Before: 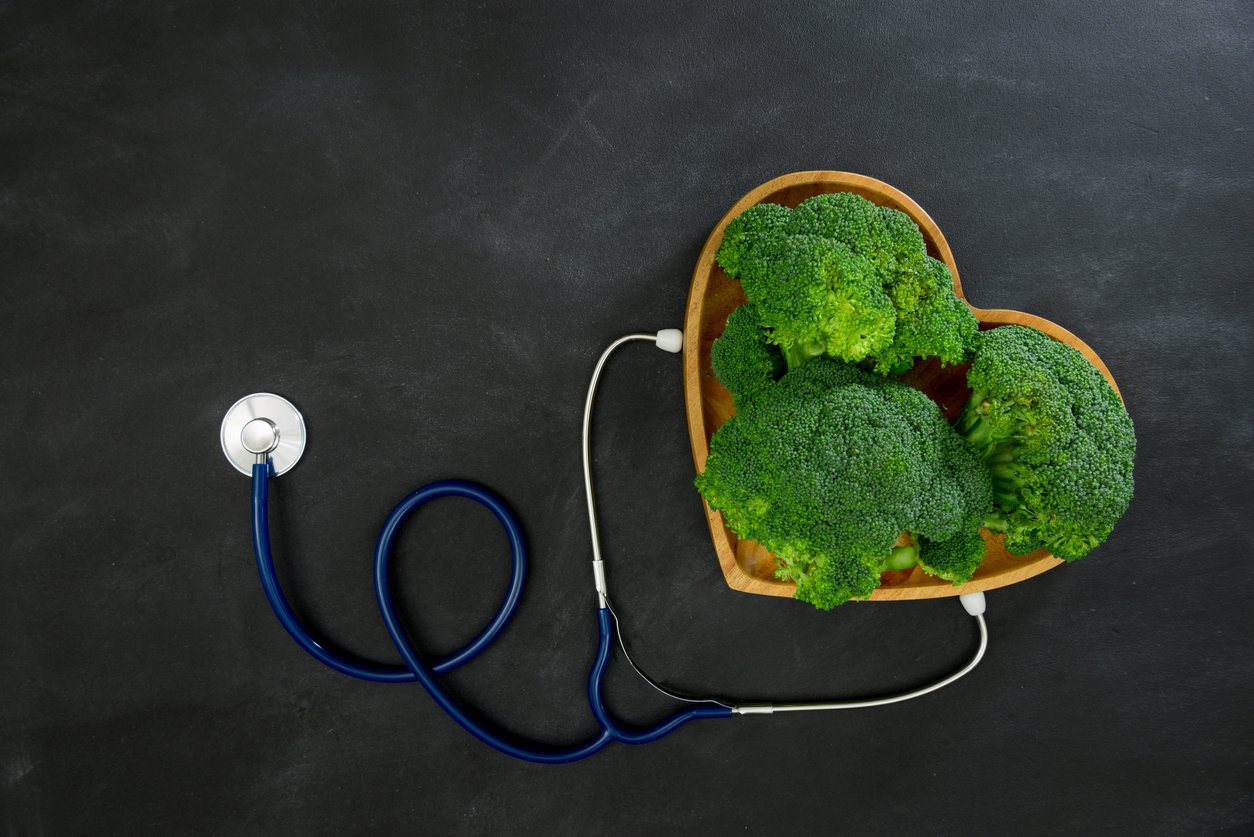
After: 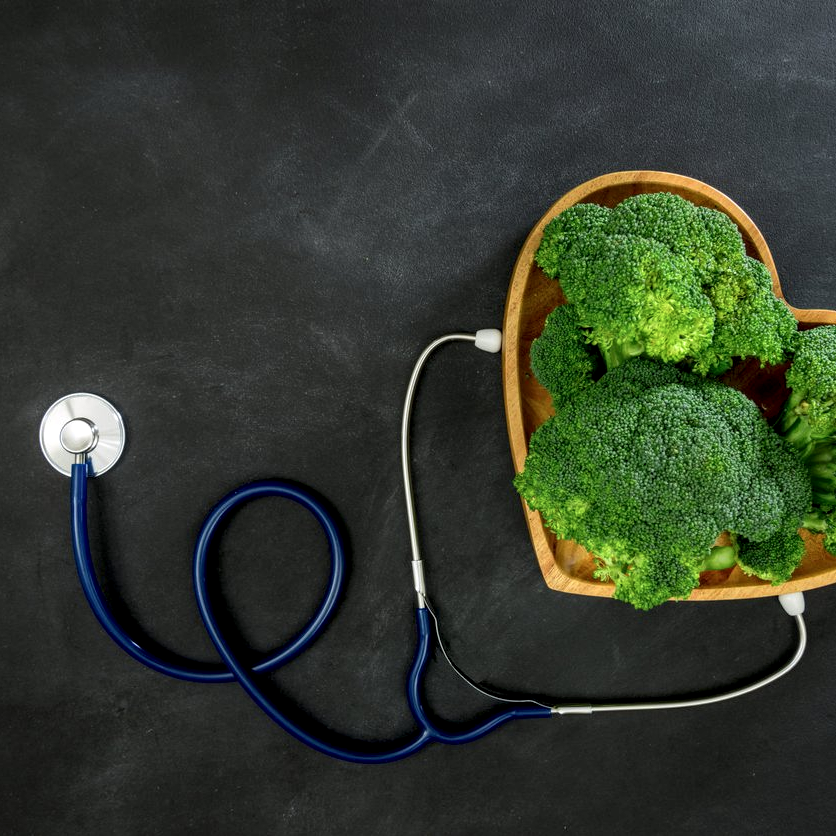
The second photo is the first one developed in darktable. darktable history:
crop and rotate: left 14.501%, right 18.779%
local contrast: detail 150%
